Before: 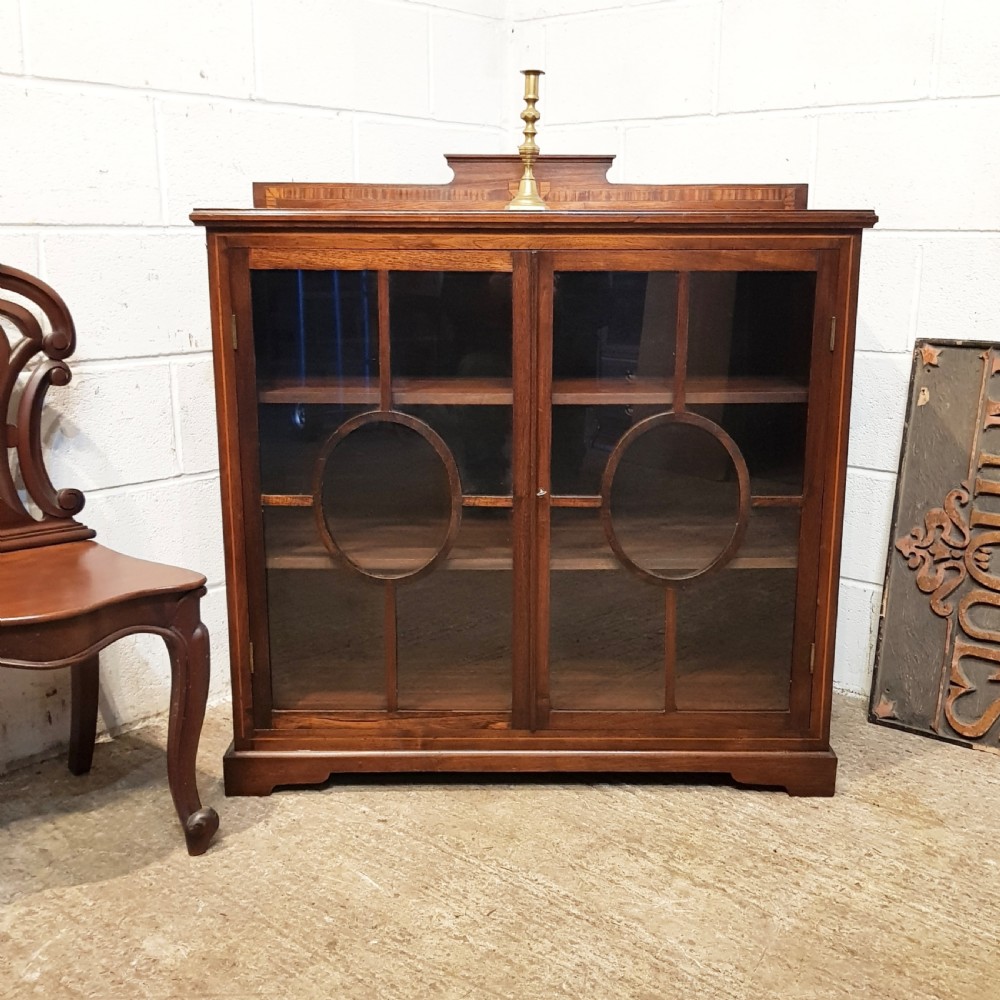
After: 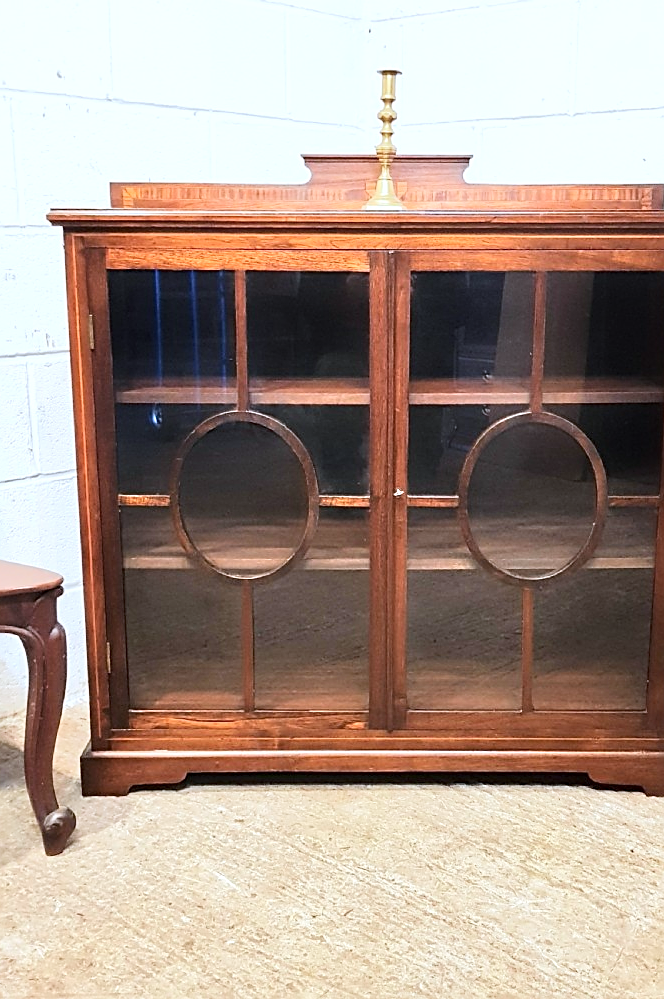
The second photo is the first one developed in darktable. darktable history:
sharpen: on, module defaults
crop and rotate: left 14.307%, right 19.245%
tone equalizer: -7 EV 0.148 EV, -6 EV 0.589 EV, -5 EV 1.16 EV, -4 EV 1.29 EV, -3 EV 1.18 EV, -2 EV 0.6 EV, -1 EV 0.146 EV, edges refinement/feathering 500, mask exposure compensation -1.57 EV, preserve details guided filter
color calibration: x 0.37, y 0.382, temperature 4318.54 K
